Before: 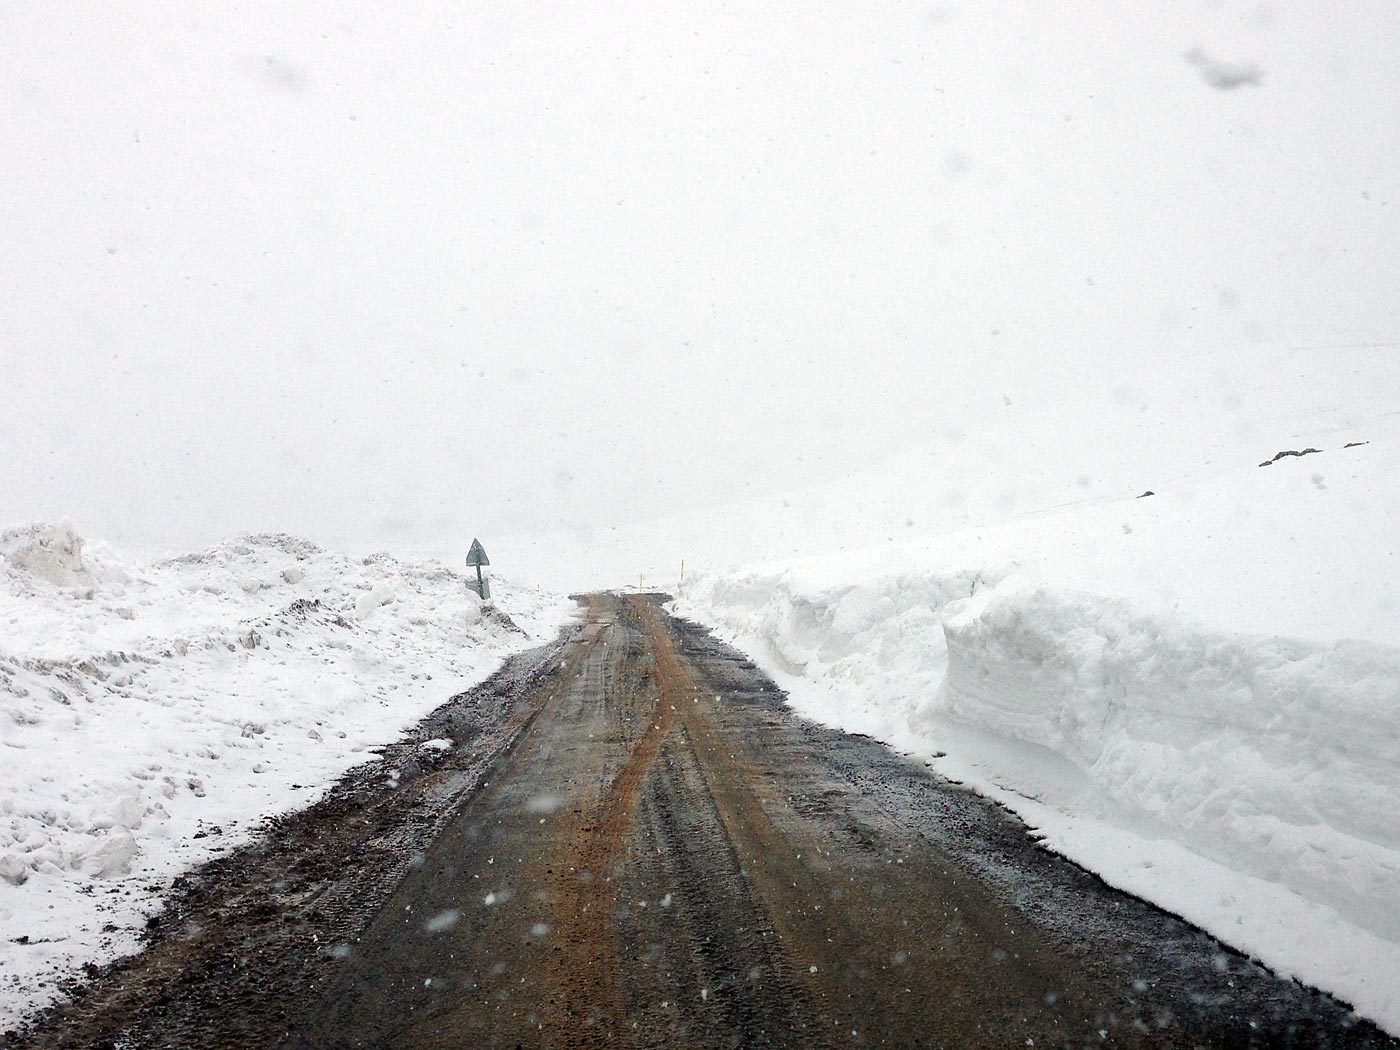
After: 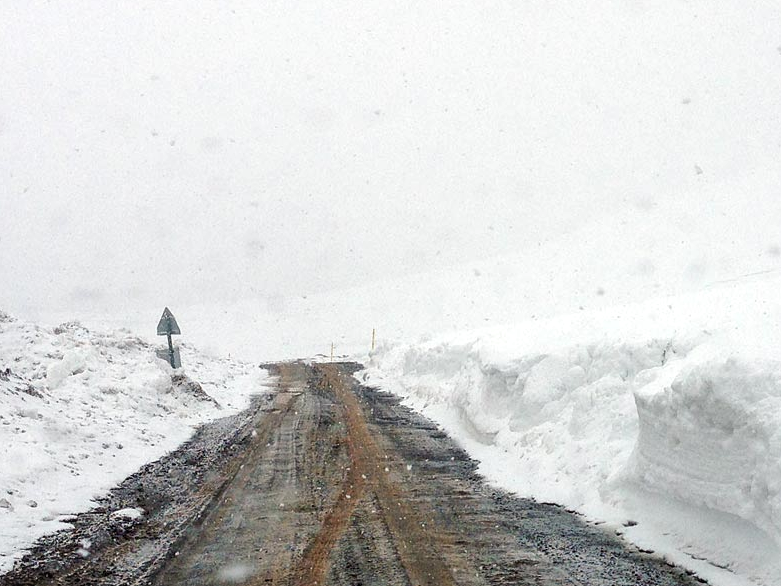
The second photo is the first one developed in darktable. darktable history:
local contrast: on, module defaults
crop and rotate: left 22.13%, top 22.054%, right 22.026%, bottom 22.102%
